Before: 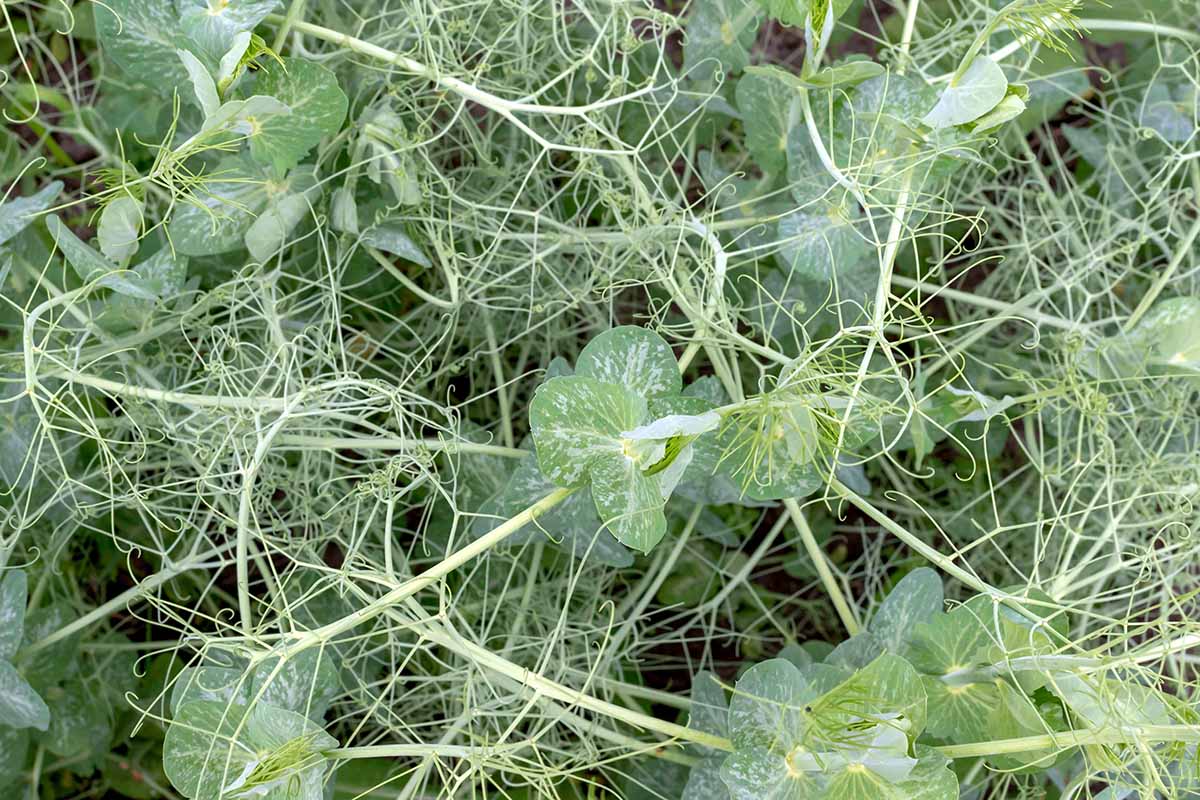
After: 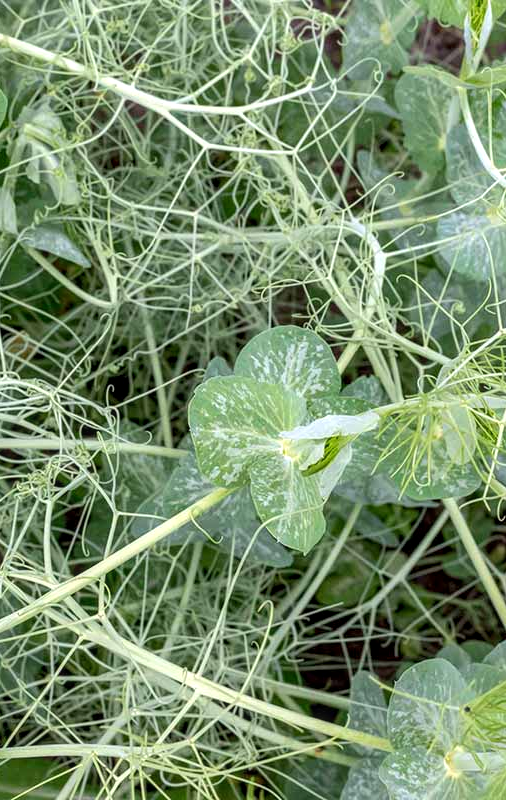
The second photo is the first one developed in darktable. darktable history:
crop: left 28.435%, right 29.381%
local contrast: on, module defaults
shadows and highlights: shadows 25.29, highlights -25.61
contrast brightness saturation: contrast 0.101, brightness 0.021, saturation 0.023
